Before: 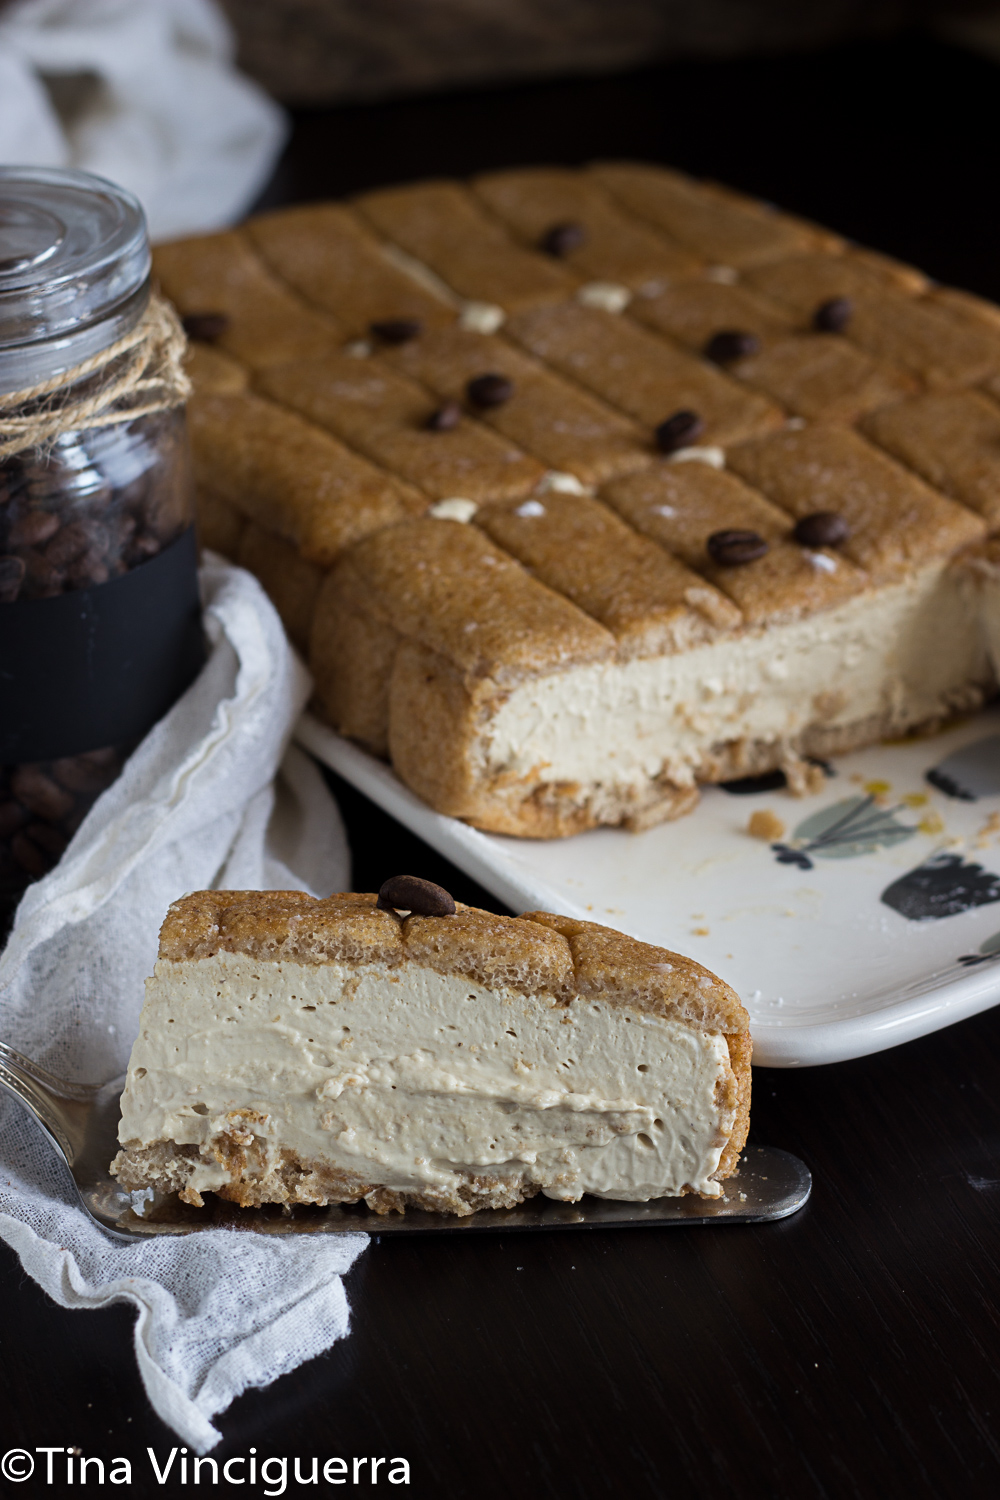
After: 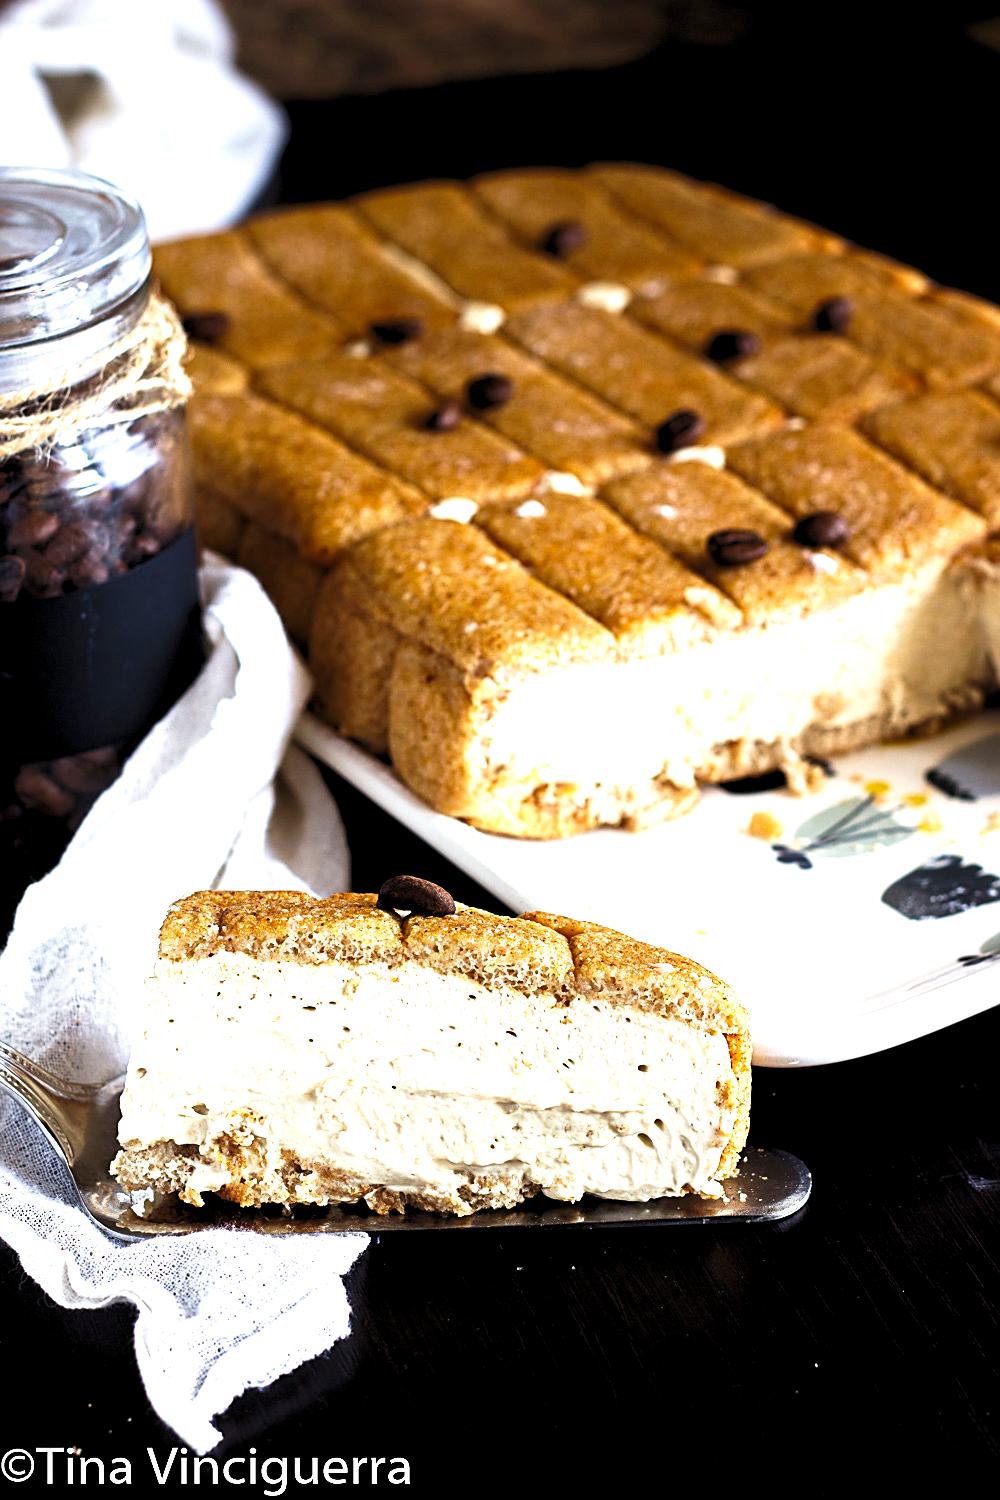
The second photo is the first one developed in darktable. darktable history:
base curve: curves: ch0 [(0, 0) (0.012, 0.01) (0.073, 0.168) (0.31, 0.711) (0.645, 0.957) (1, 1)], preserve colors none
tone curve: curves: ch0 [(0, 0) (0.003, 0.003) (0.011, 0.012) (0.025, 0.024) (0.044, 0.039) (0.069, 0.052) (0.1, 0.072) (0.136, 0.097) (0.177, 0.128) (0.224, 0.168) (0.277, 0.217) (0.335, 0.276) (0.399, 0.345) (0.468, 0.429) (0.543, 0.524) (0.623, 0.628) (0.709, 0.732) (0.801, 0.829) (0.898, 0.919) (1, 1)], preserve colors none
sharpen: on, module defaults
levels: levels [0.055, 0.477, 0.9]
rgb curve: curves: ch0 [(0, 0) (0.093, 0.159) (0.241, 0.265) (0.414, 0.42) (1, 1)], compensate middle gray true, preserve colors basic power
velvia: strength 15%
